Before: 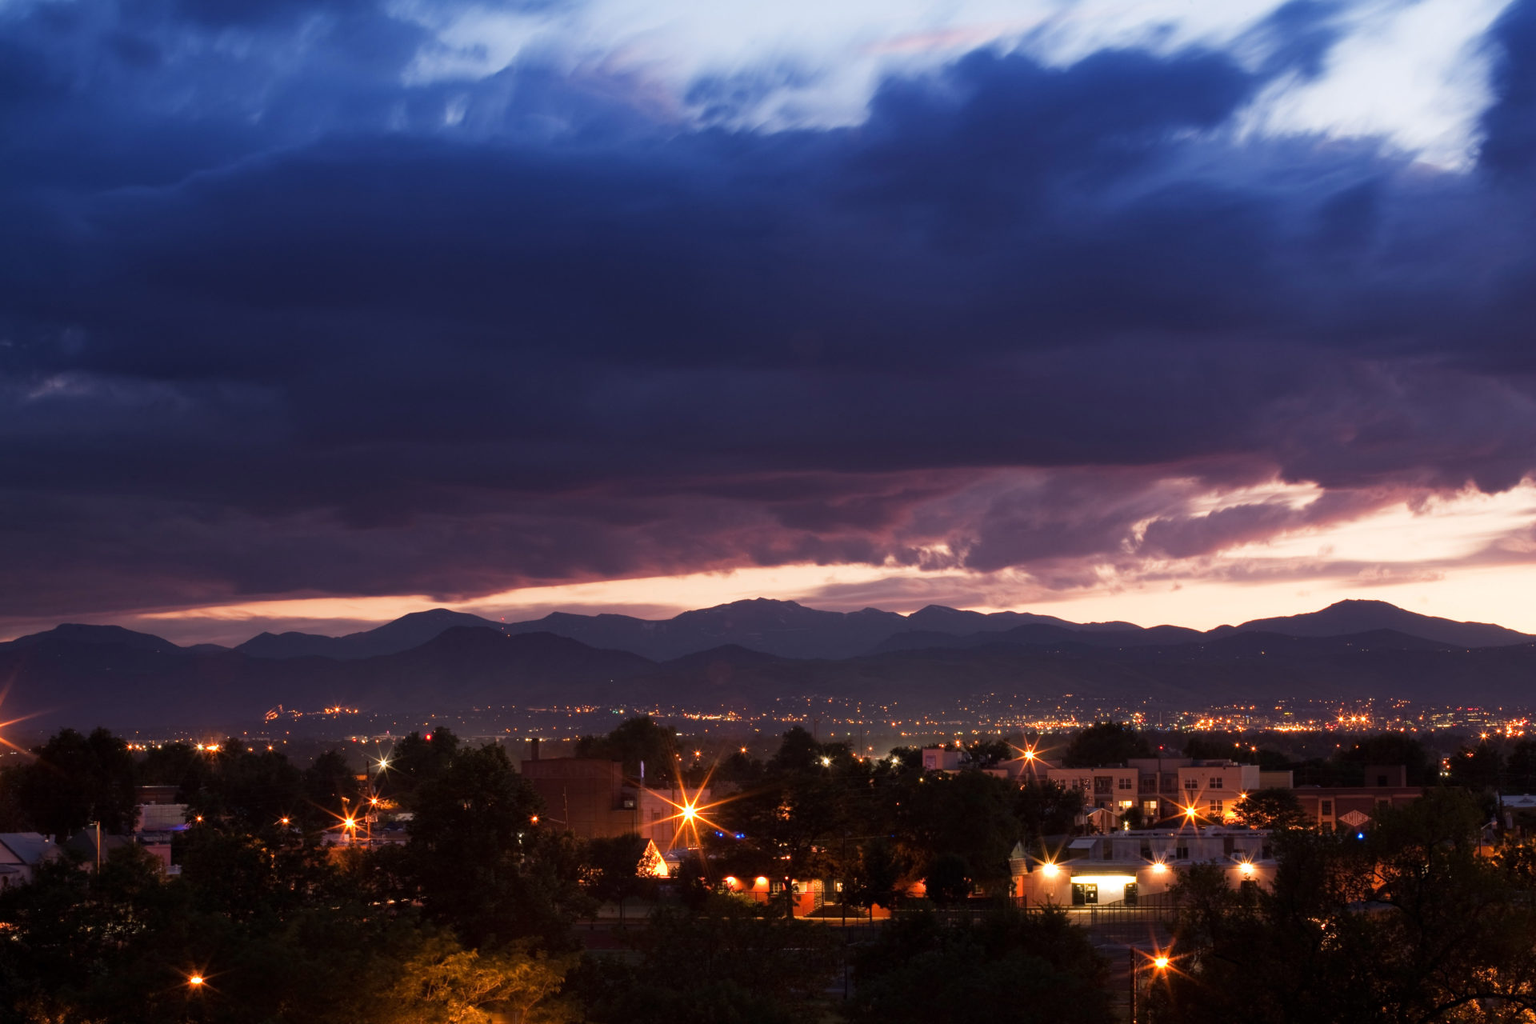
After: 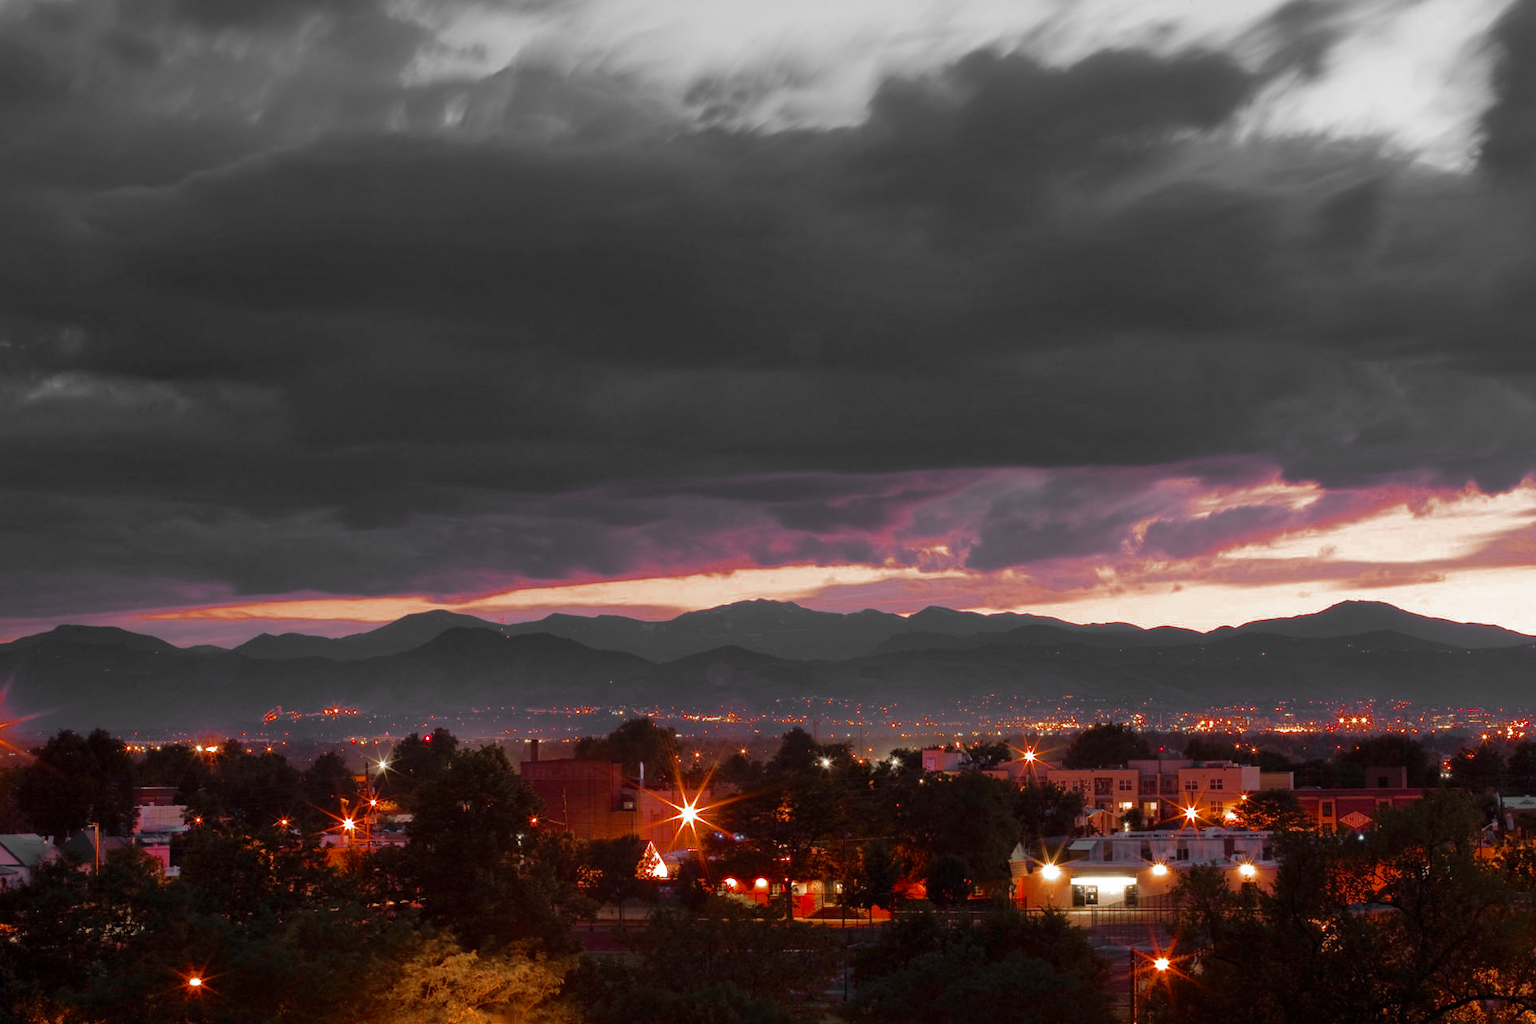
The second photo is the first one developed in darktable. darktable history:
shadows and highlights: on, module defaults
crop and rotate: left 0.126%
color zones: curves: ch0 [(0, 0.497) (0.096, 0.361) (0.221, 0.538) (0.429, 0.5) (0.571, 0.5) (0.714, 0.5) (0.857, 0.5) (1, 0.497)]; ch1 [(0, 0.5) (0.143, 0.5) (0.257, -0.002) (0.429, 0.04) (0.571, -0.001) (0.714, -0.015) (0.857, 0.024) (1, 0.5)]
color balance rgb: perceptual saturation grading › global saturation 10%, global vibrance 10%
